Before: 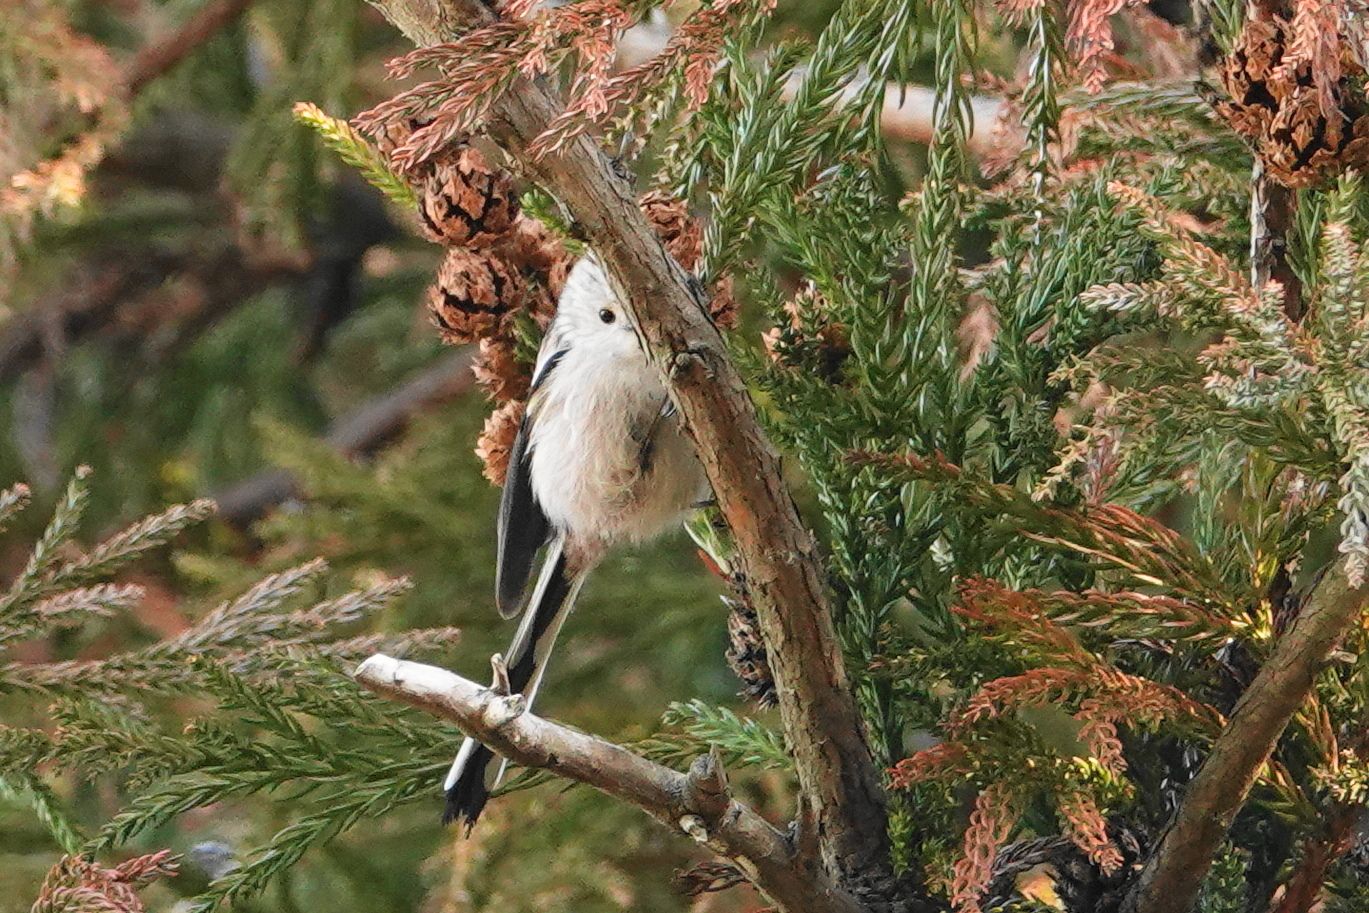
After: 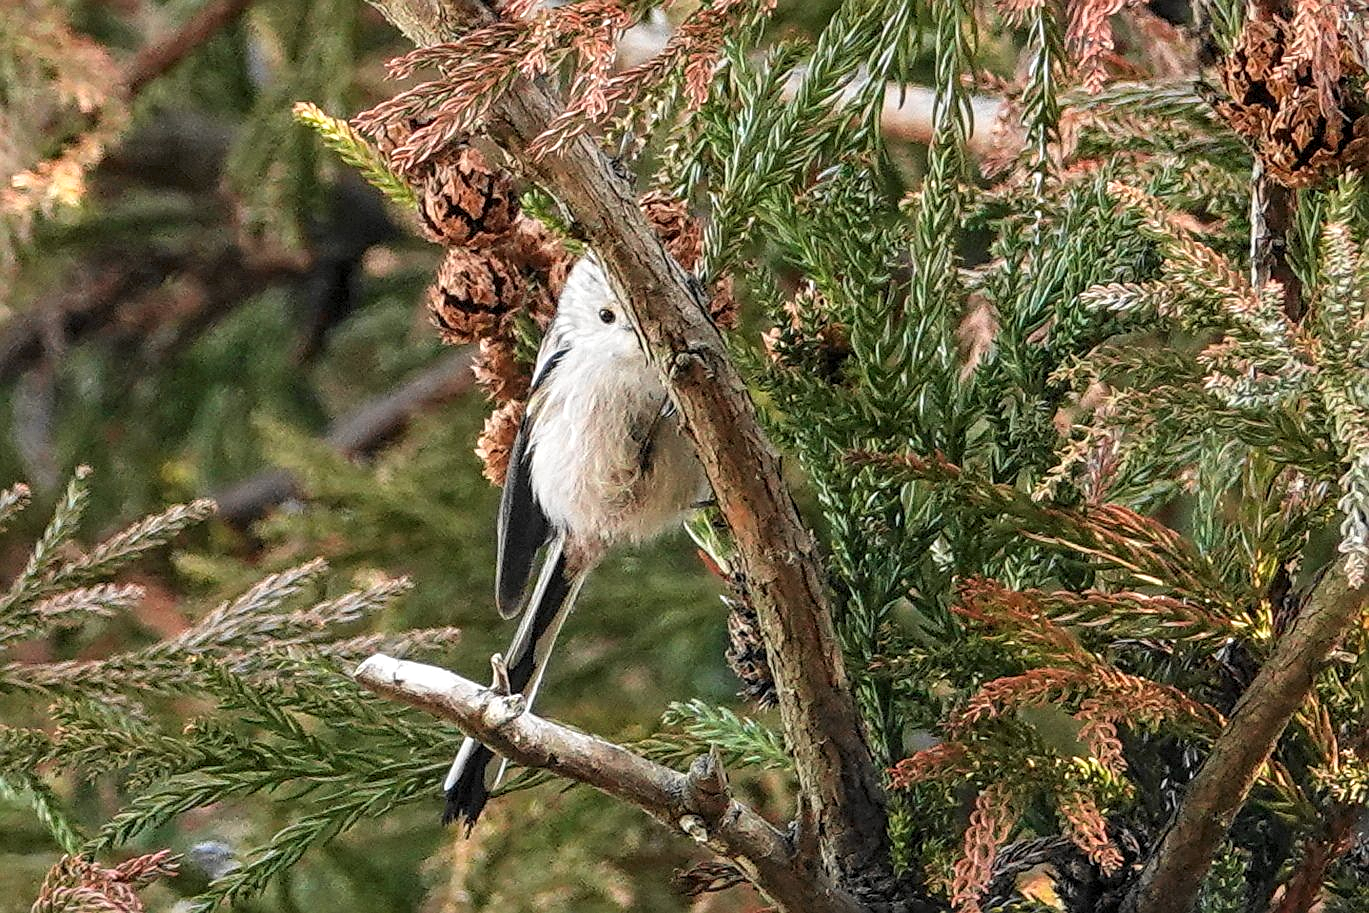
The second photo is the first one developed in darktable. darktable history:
local contrast: highlights 40%, shadows 61%, detail 138%, midtone range 0.518
sharpen: amount 0.489
